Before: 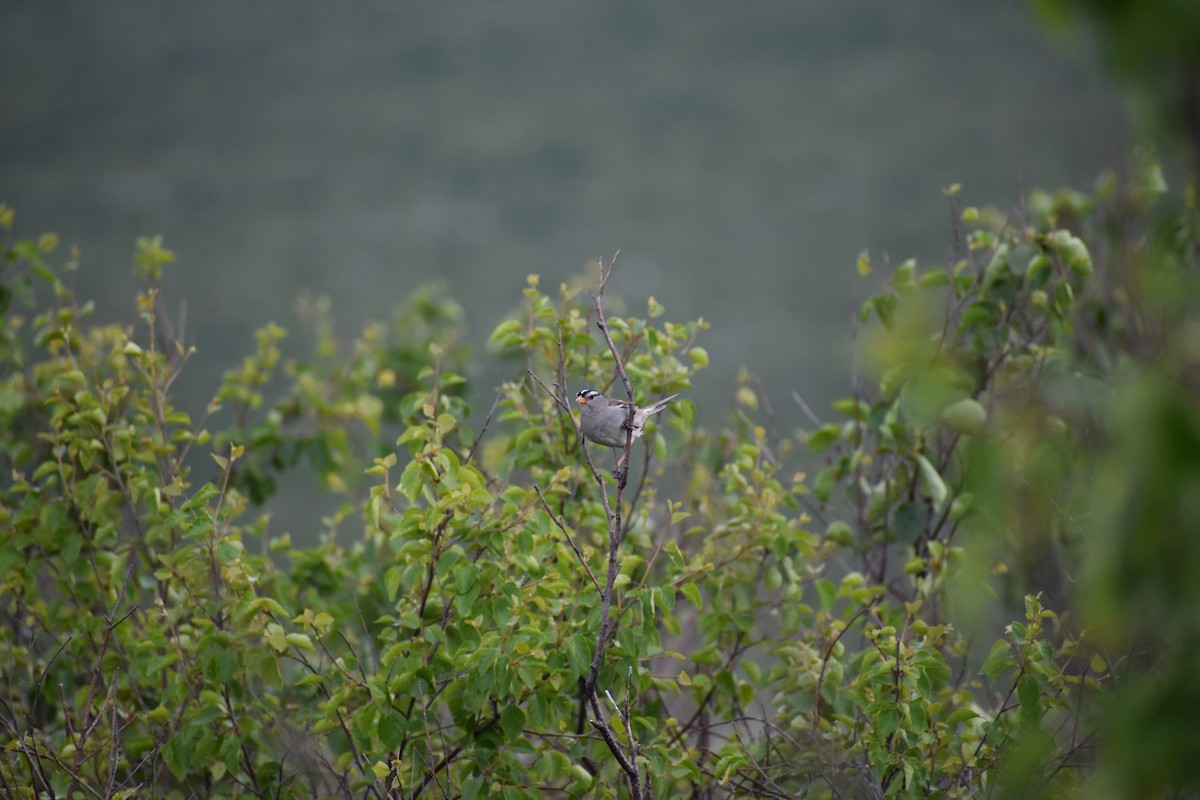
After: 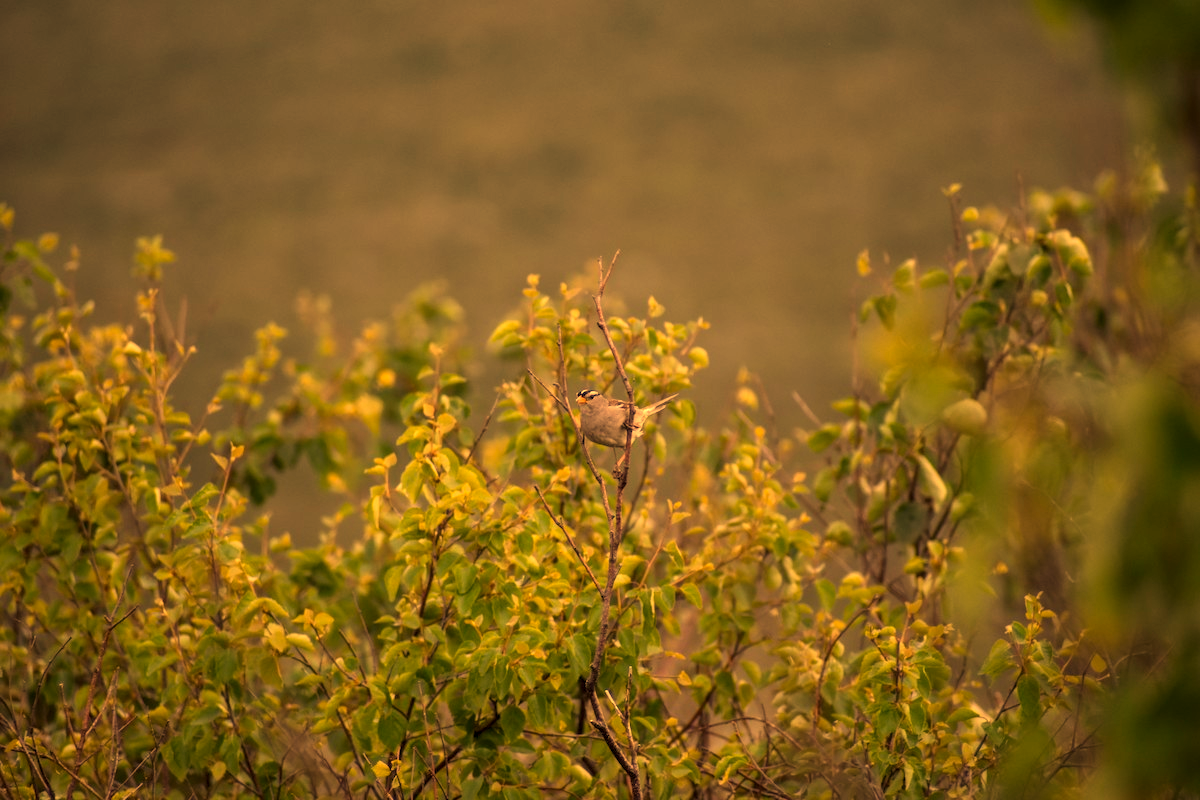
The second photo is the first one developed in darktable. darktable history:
local contrast: highlights 55%, shadows 52%, detail 130%, midtone range 0.452
white balance: red 1.467, blue 0.684
color correction: highlights a* 2.72, highlights b* 22.8
